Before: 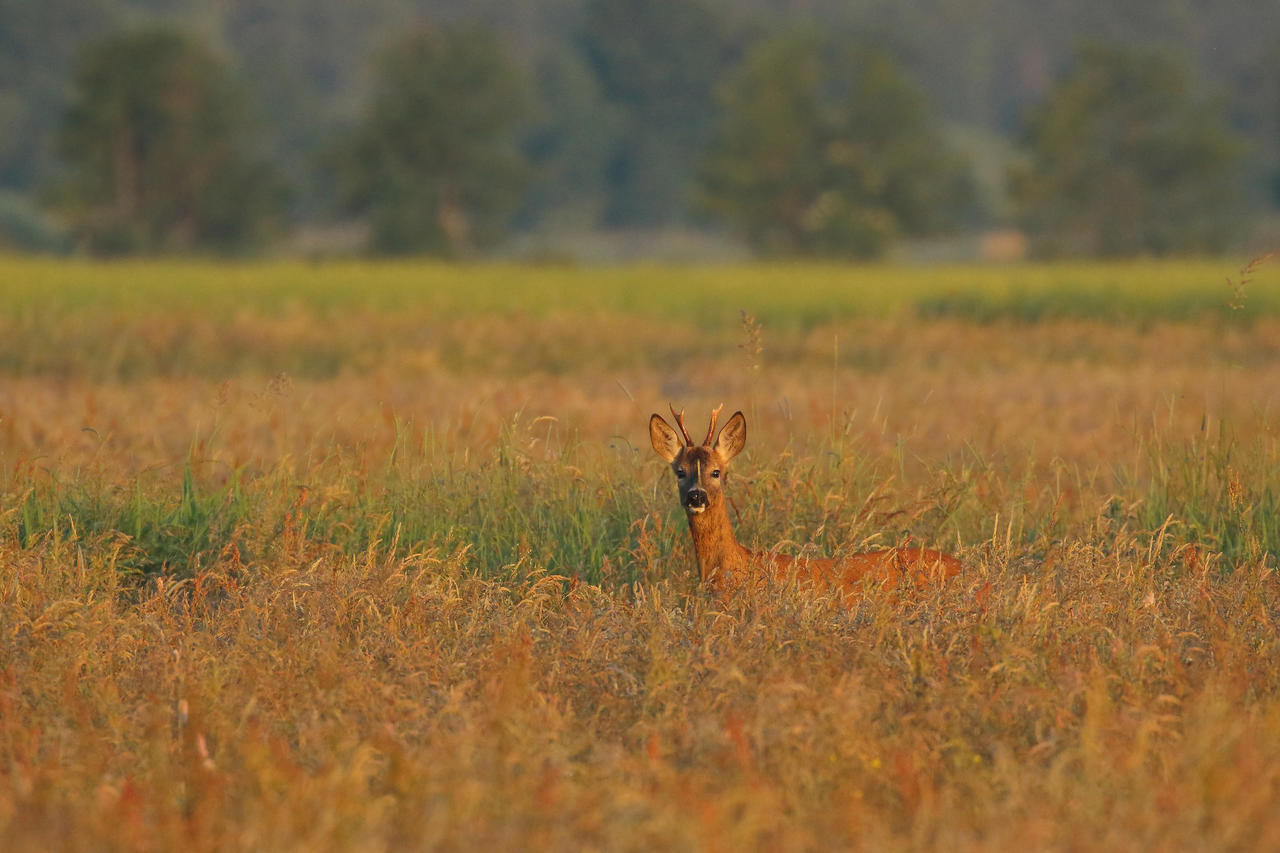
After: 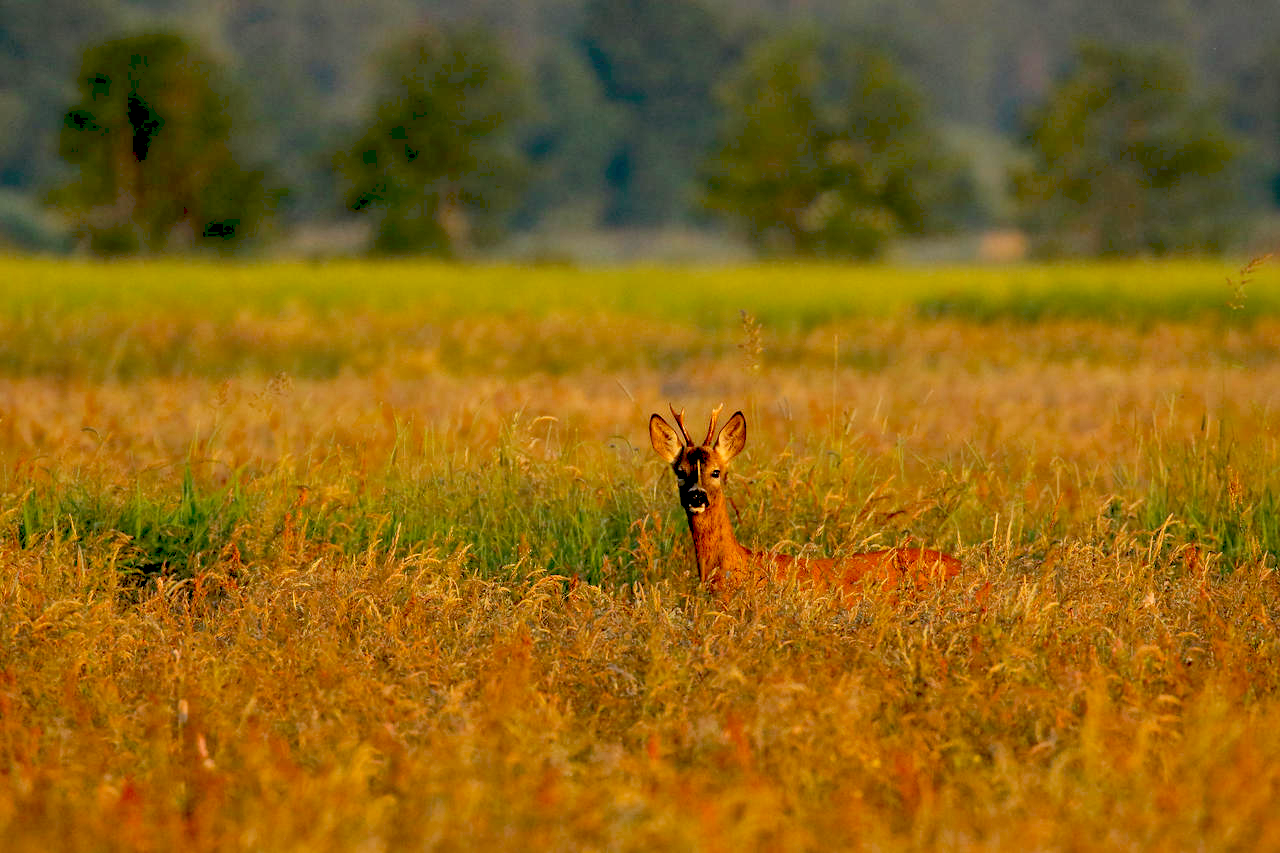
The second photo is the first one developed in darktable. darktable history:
tone curve: curves: ch0 [(0, 0) (0.003, 0.156) (0.011, 0.156) (0.025, 0.161) (0.044, 0.164) (0.069, 0.178) (0.1, 0.201) (0.136, 0.229) (0.177, 0.263) (0.224, 0.301) (0.277, 0.355) (0.335, 0.415) (0.399, 0.48) (0.468, 0.561) (0.543, 0.647) (0.623, 0.735) (0.709, 0.819) (0.801, 0.893) (0.898, 0.953) (1, 1)], preserve colors none
exposure: black level correction 0.056, exposure -0.039 EV, compensate highlight preservation false
